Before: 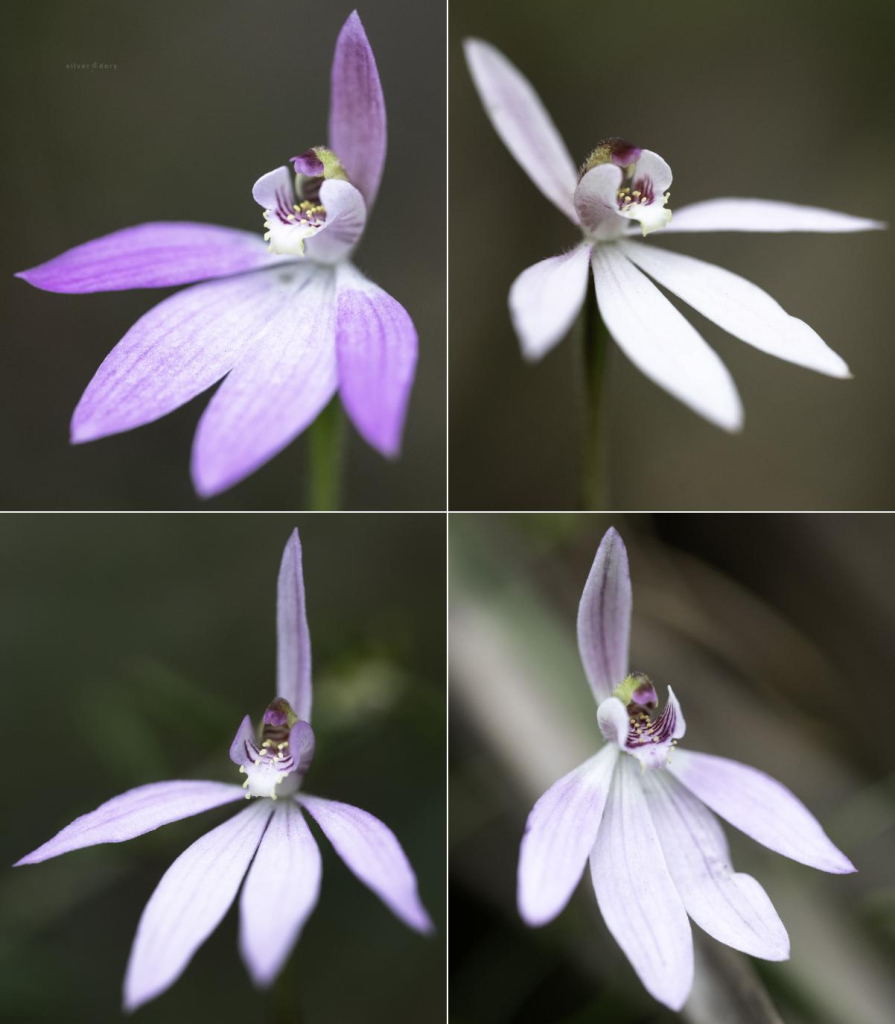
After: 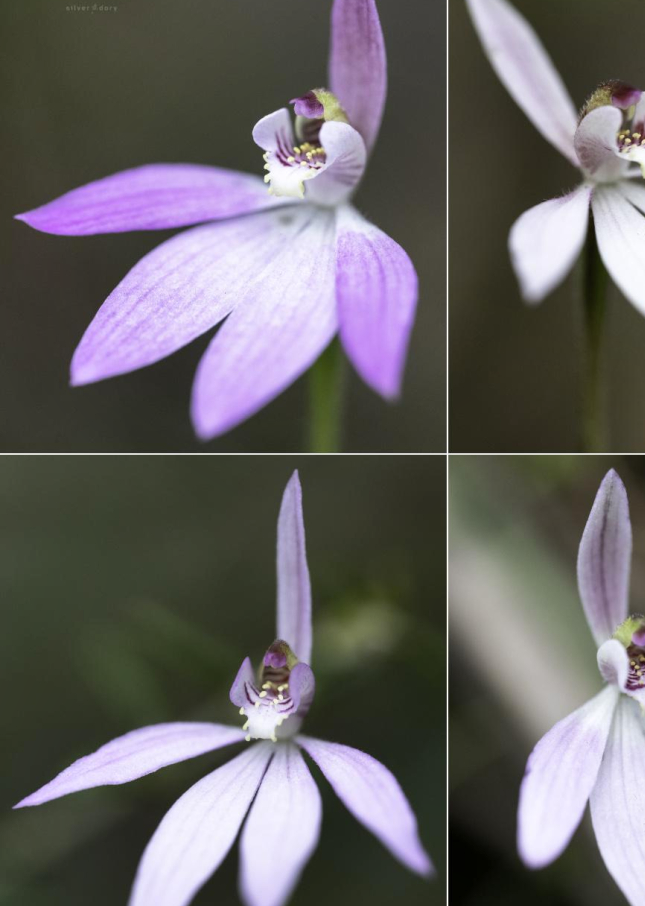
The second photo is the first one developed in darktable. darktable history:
shadows and highlights: low approximation 0.01, soften with gaussian
crop: top 5.752%, right 27.854%, bottom 5.753%
